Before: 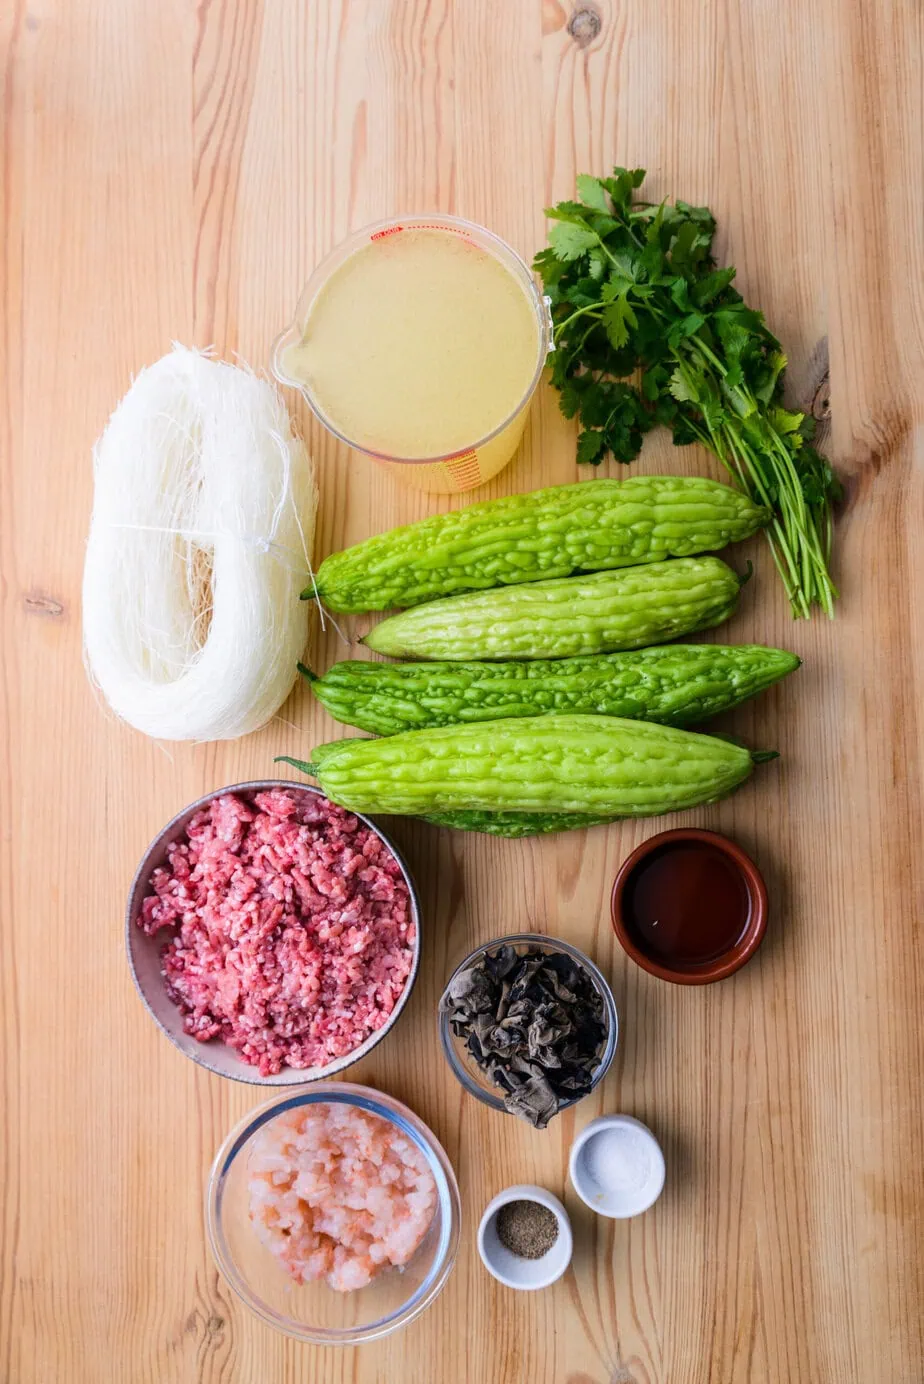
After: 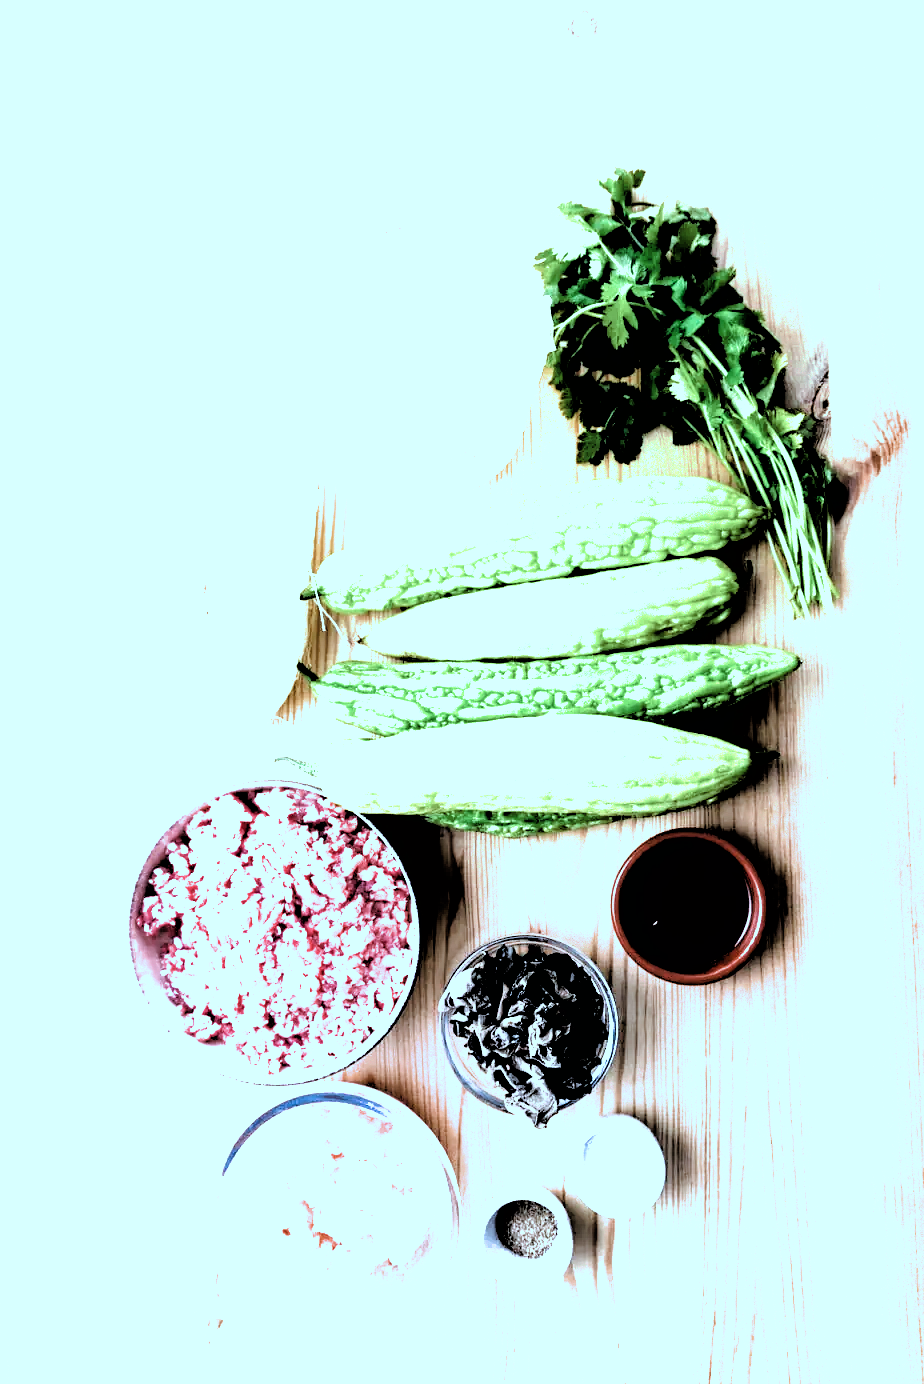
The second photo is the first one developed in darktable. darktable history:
filmic rgb: black relative exposure -1 EV, white relative exposure 2.05 EV, hardness 1.52, contrast 2.25, enable highlight reconstruction true
color correction: highlights a* -10.69, highlights b* -19.19
exposure: black level correction 0, exposure 1.3 EV, compensate highlight preservation false
